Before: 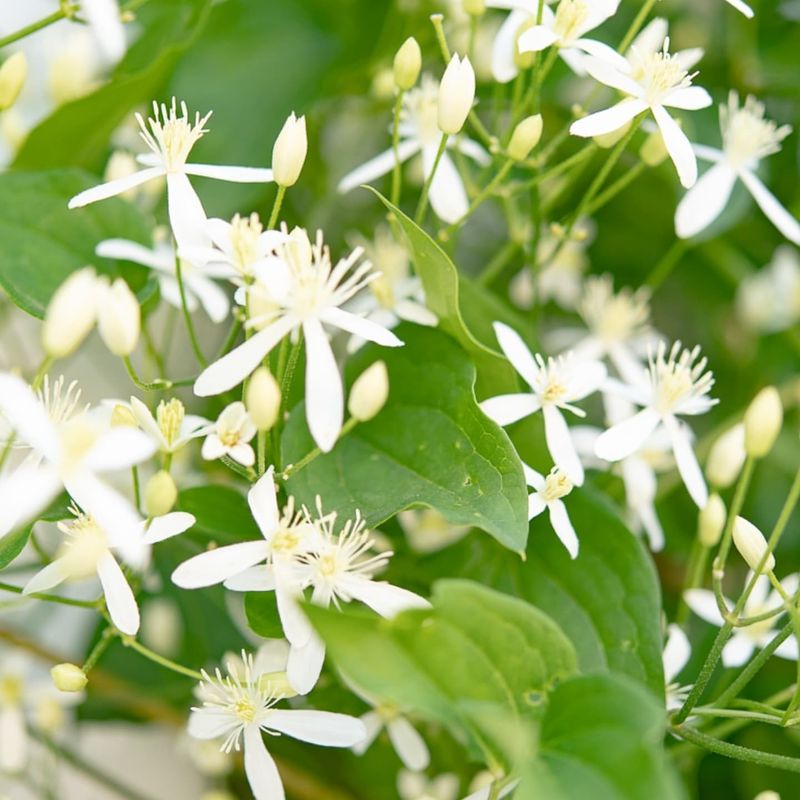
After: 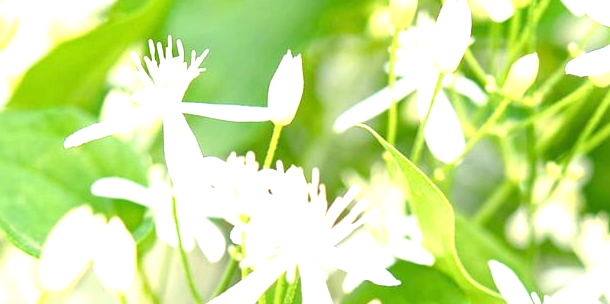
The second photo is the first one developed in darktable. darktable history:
exposure: black level correction 0, exposure 1.3 EV, compensate highlight preservation false
crop: left 0.579%, top 7.627%, right 23.167%, bottom 54.275%
